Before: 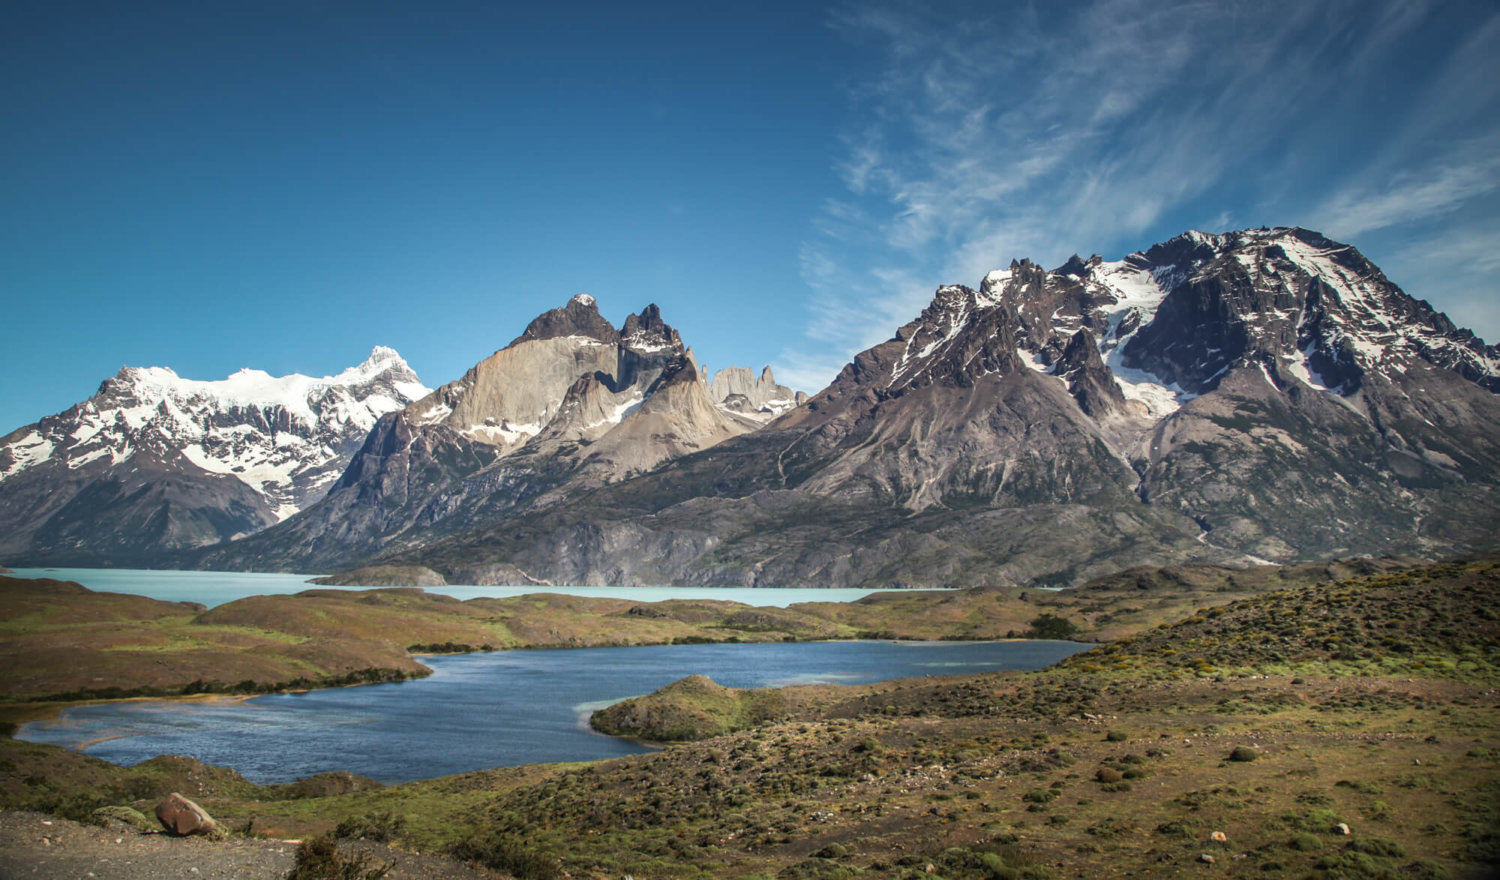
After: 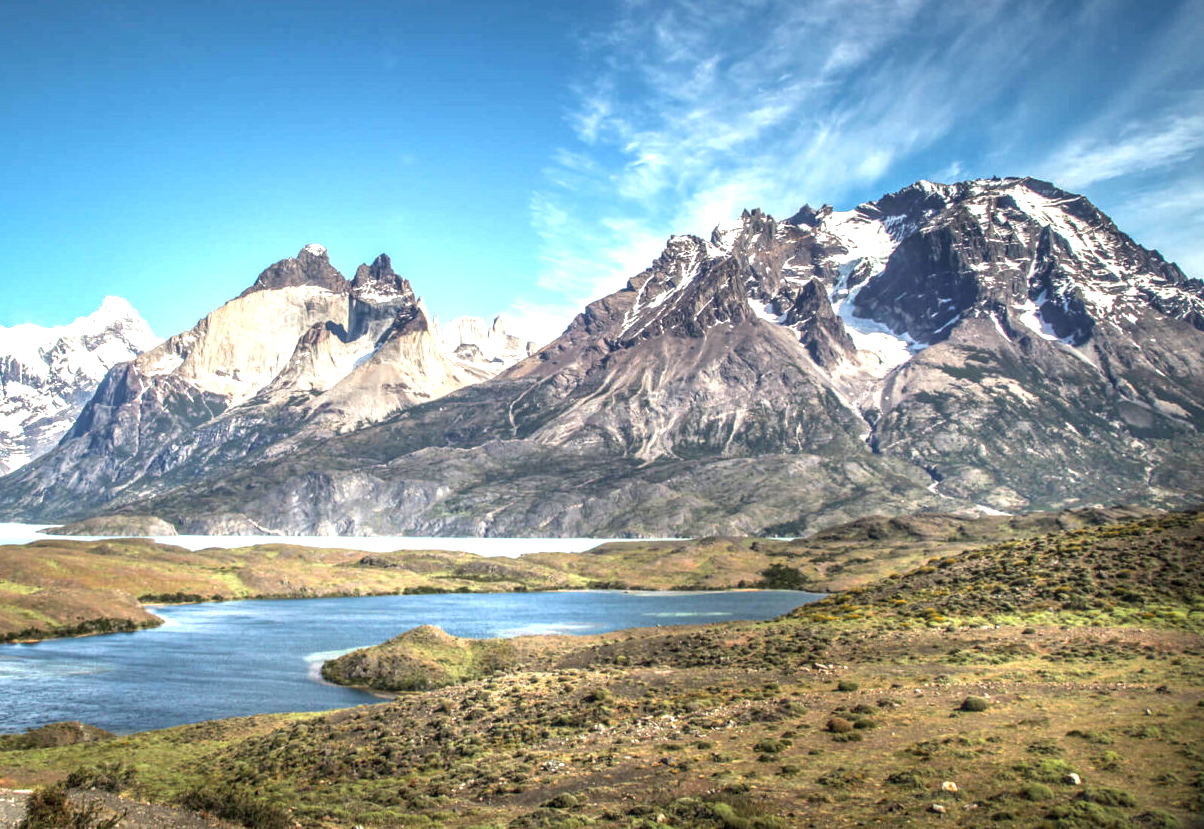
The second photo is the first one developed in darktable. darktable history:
local contrast: on, module defaults
crop and rotate: left 17.959%, top 5.771%, right 1.742%
exposure: black level correction 0, exposure 1.2 EV, compensate highlight preservation false
